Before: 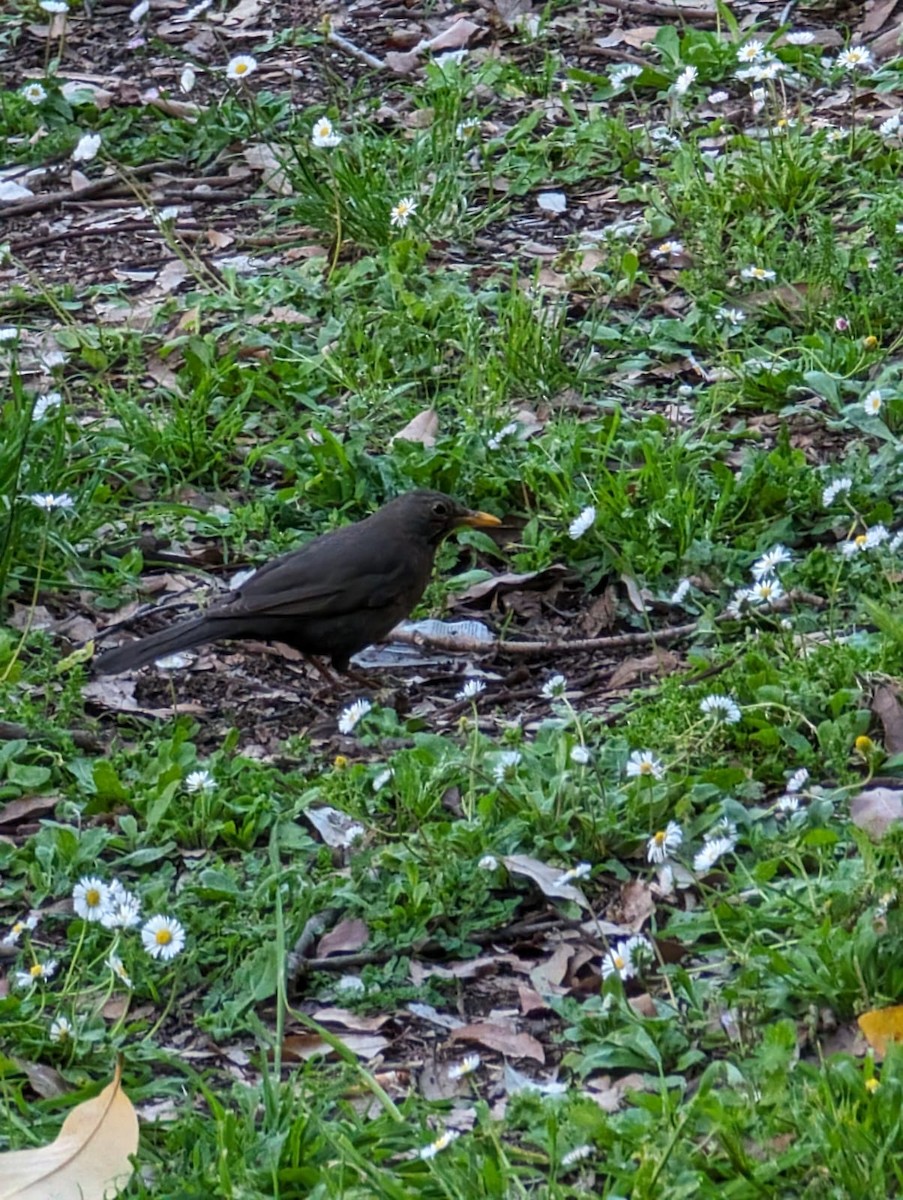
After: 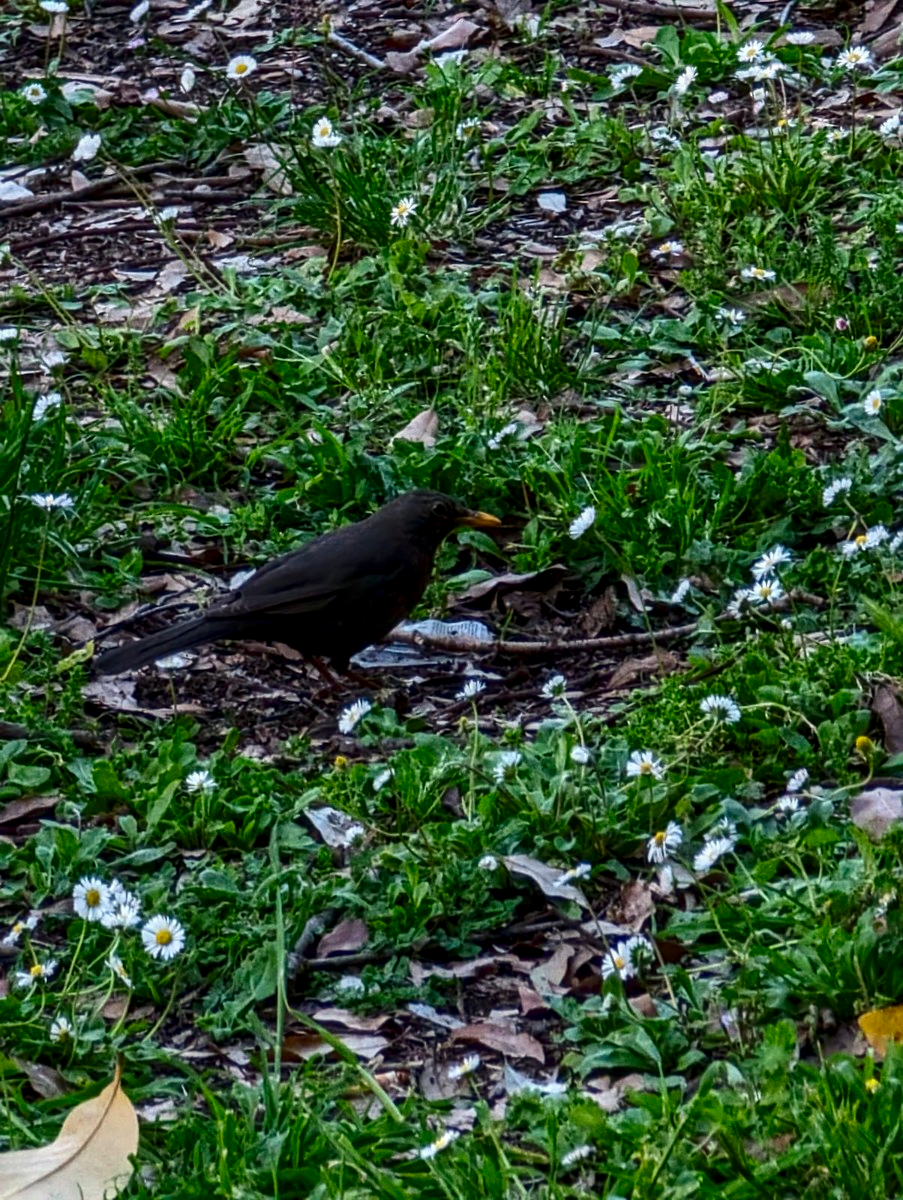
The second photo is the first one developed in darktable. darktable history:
local contrast: on, module defaults
contrast brightness saturation: contrast 0.133, brightness -0.235, saturation 0.141
